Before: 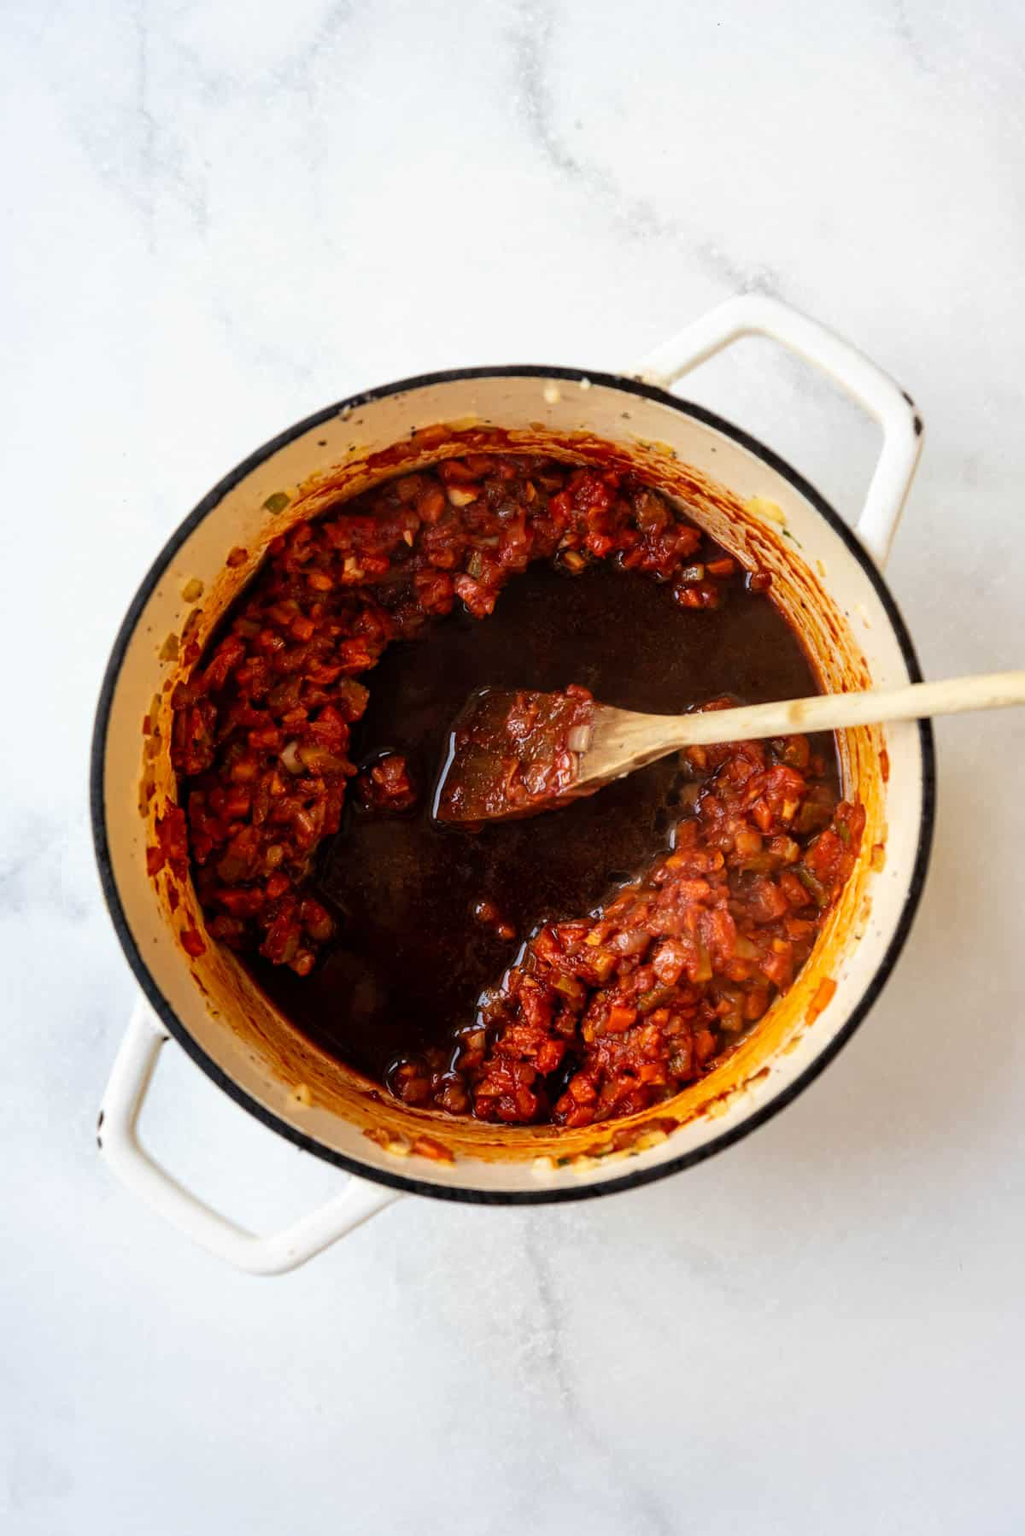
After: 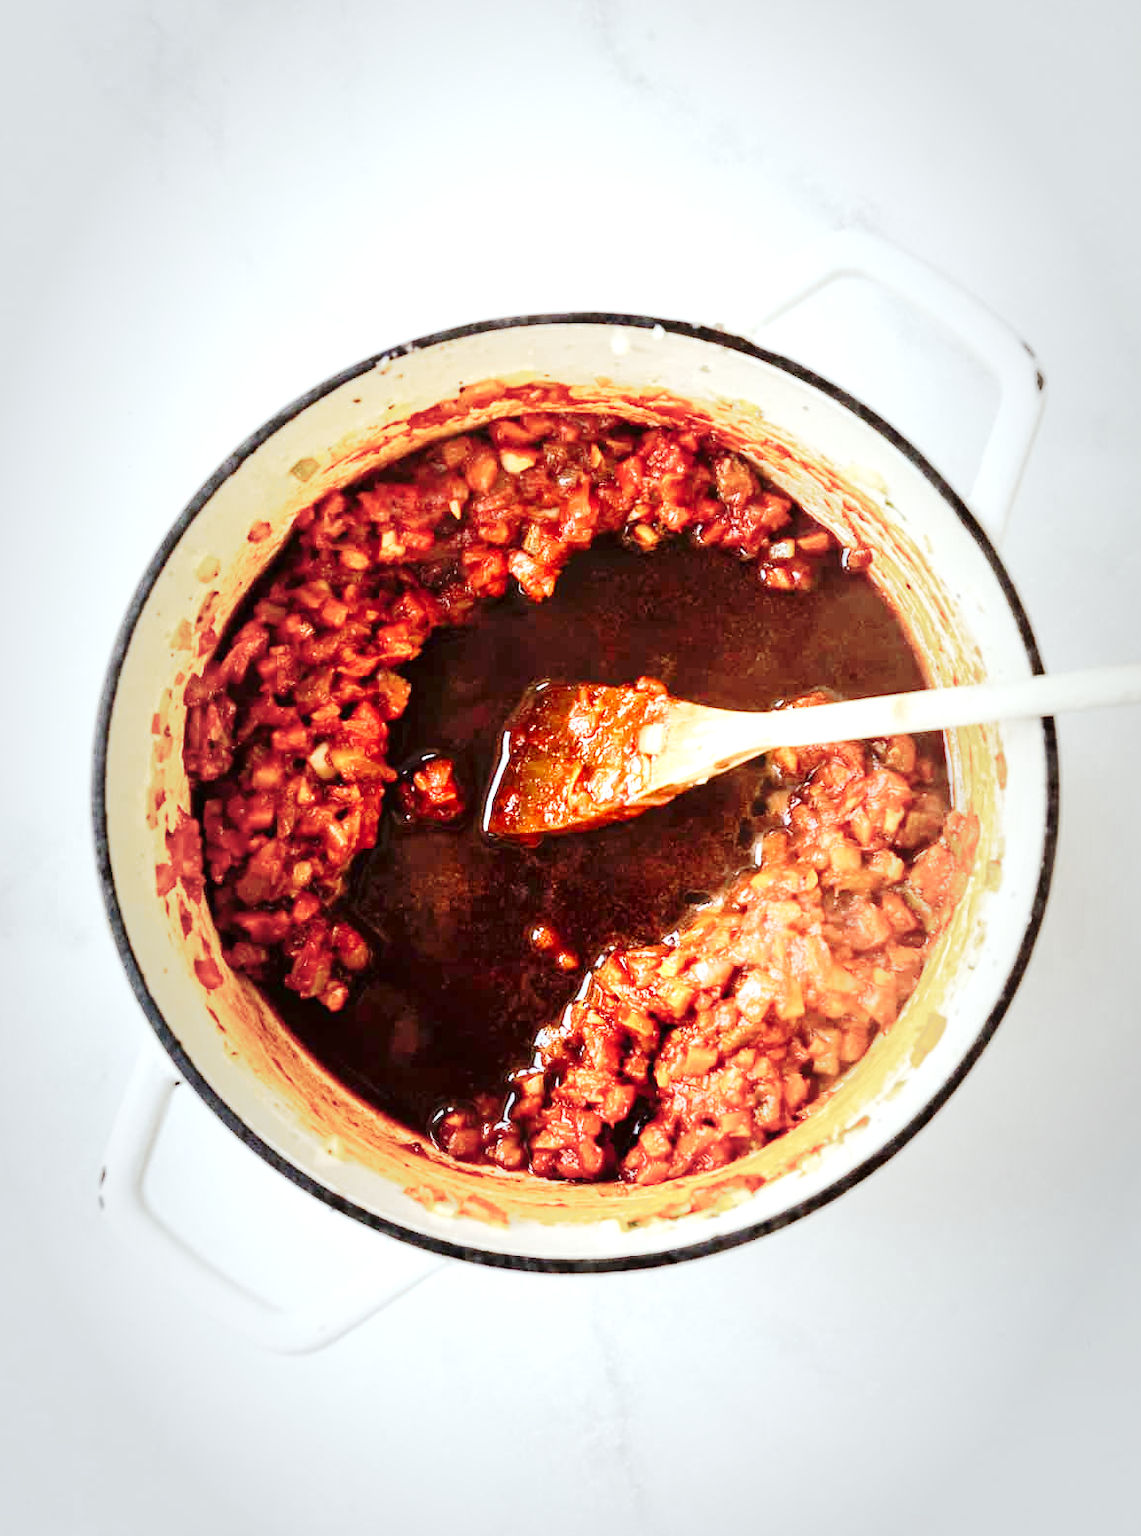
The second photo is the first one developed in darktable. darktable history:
color correction: highlights a* -2.96, highlights b* -2.82, shadows a* 2.52, shadows b* 2.68
base curve: curves: ch0 [(0, 0) (0.028, 0.03) (0.121, 0.232) (0.46, 0.748) (0.859, 0.968) (1, 1)], preserve colors none
shadows and highlights: shadows 1.19, highlights 38.16
crop: left 1.155%, top 6.119%, right 1.682%, bottom 6.656%
vignetting: fall-off start 16.57%, fall-off radius 99.14%, width/height ratio 0.712
exposure: black level correction 0, exposure 1.742 EV, compensate exposure bias true, compensate highlight preservation false
